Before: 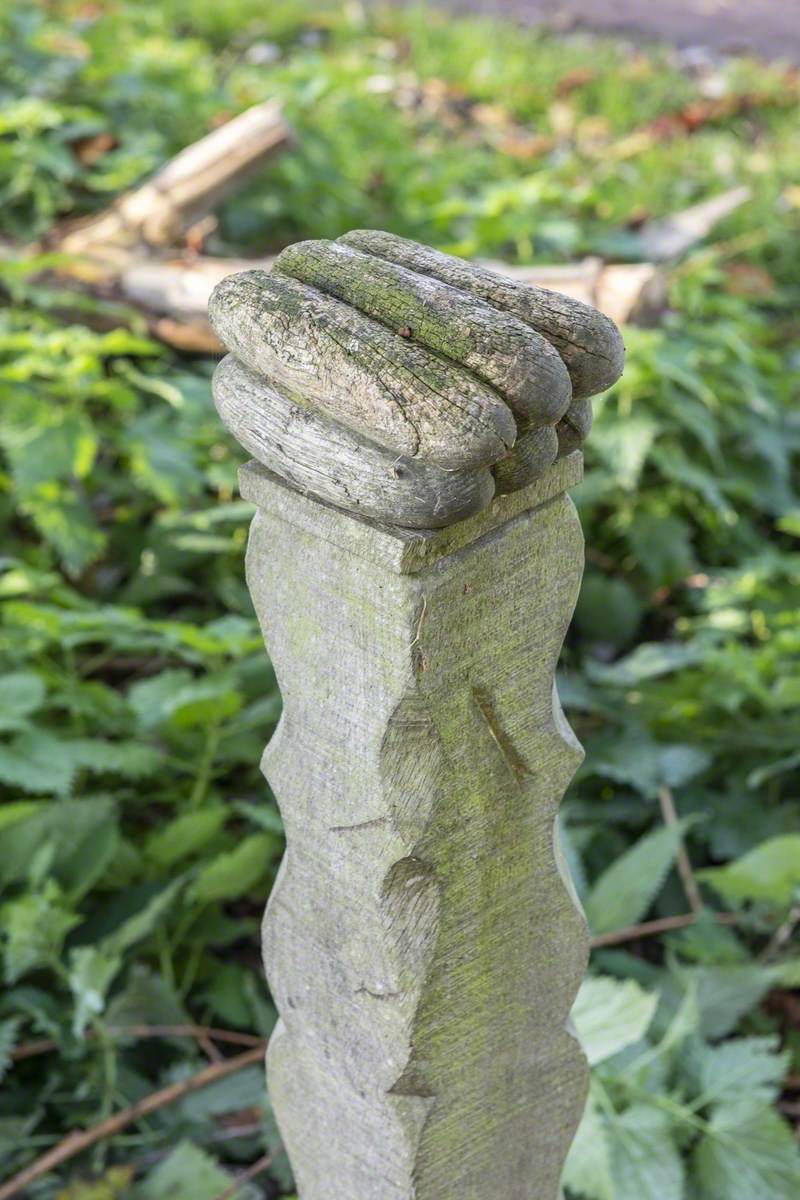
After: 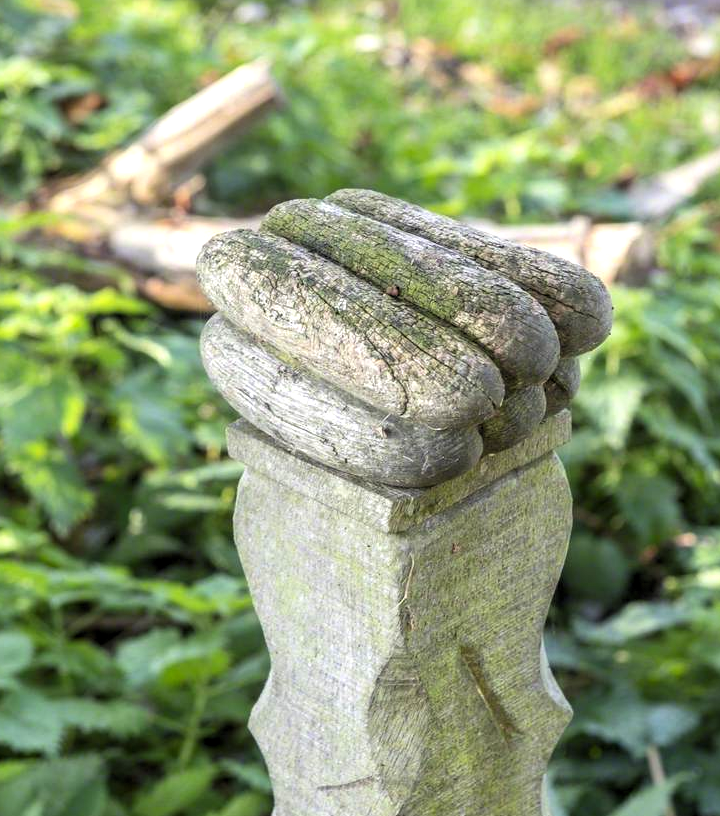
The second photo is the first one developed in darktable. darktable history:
levels: levels [0.055, 0.477, 0.9]
crop: left 1.509%, top 3.452%, right 7.696%, bottom 28.452%
